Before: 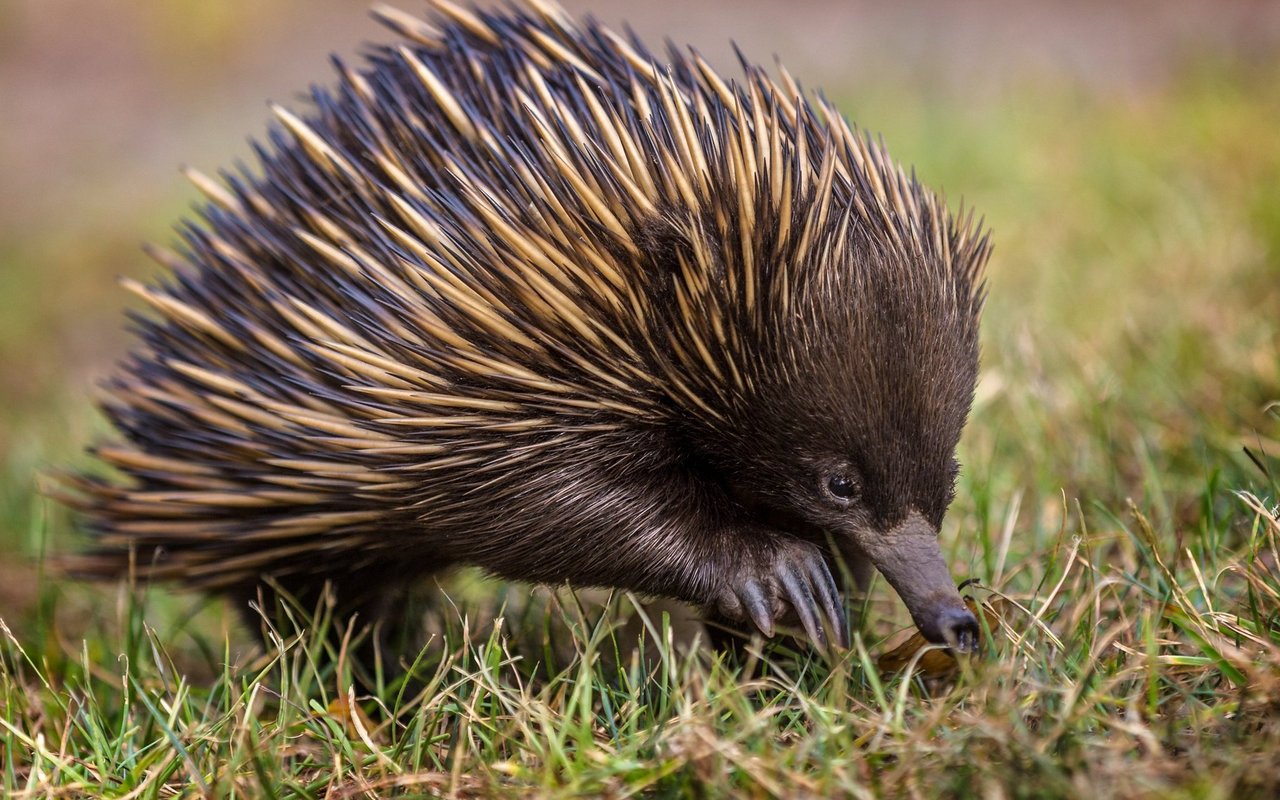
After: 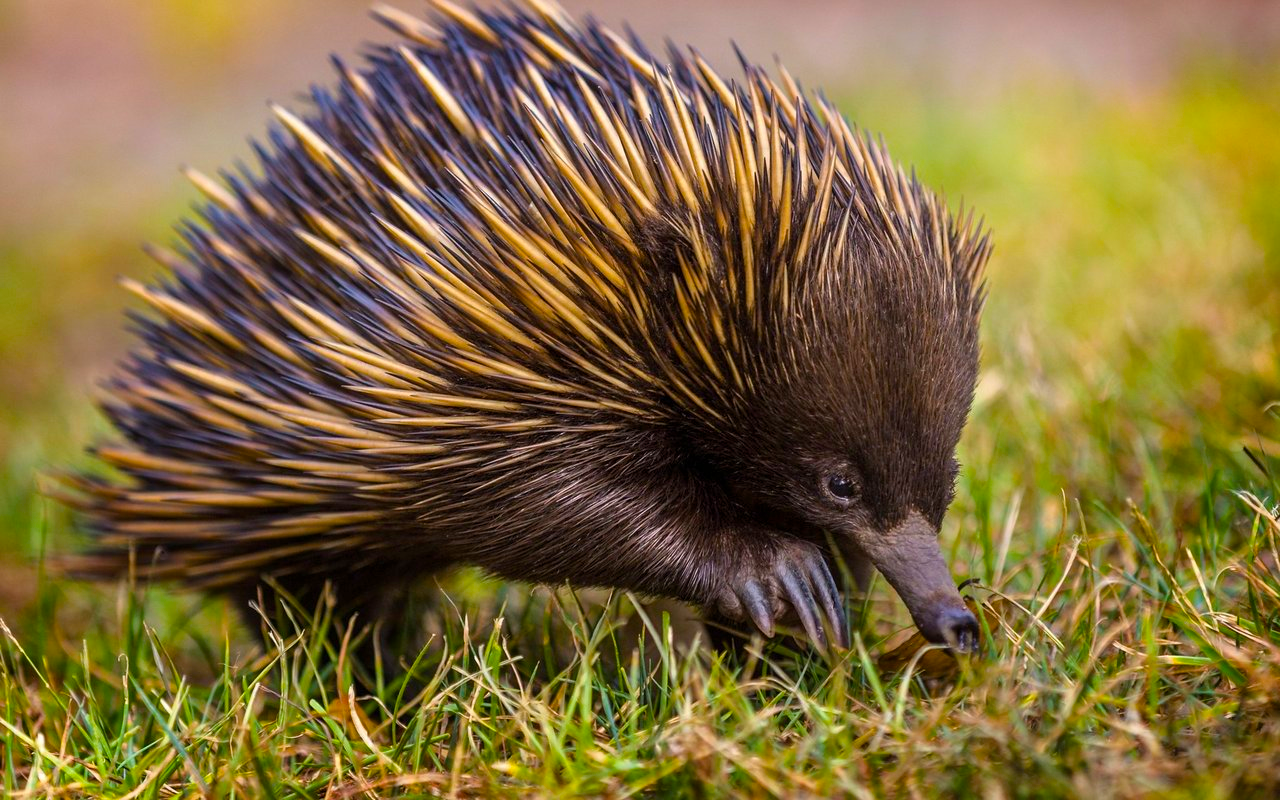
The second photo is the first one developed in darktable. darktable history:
color balance rgb: linear chroma grading › global chroma 15%, perceptual saturation grading › global saturation 30%
shadows and highlights: shadows -21.3, highlights 100, soften with gaussian
